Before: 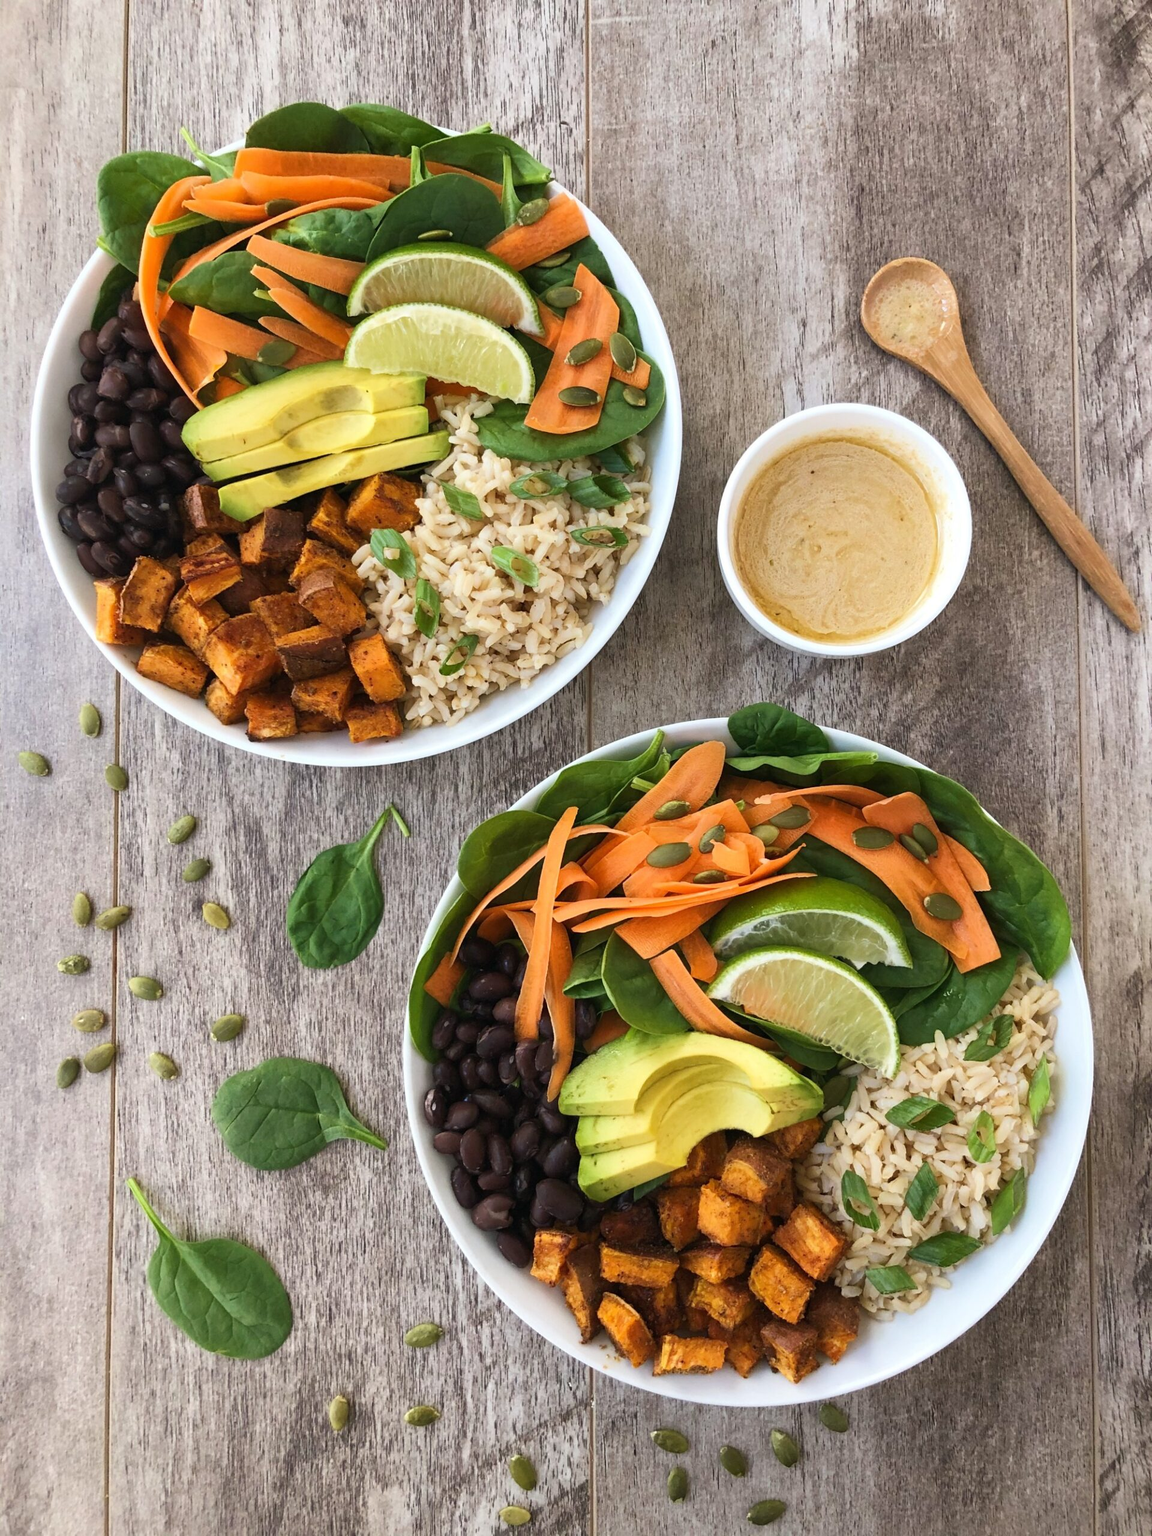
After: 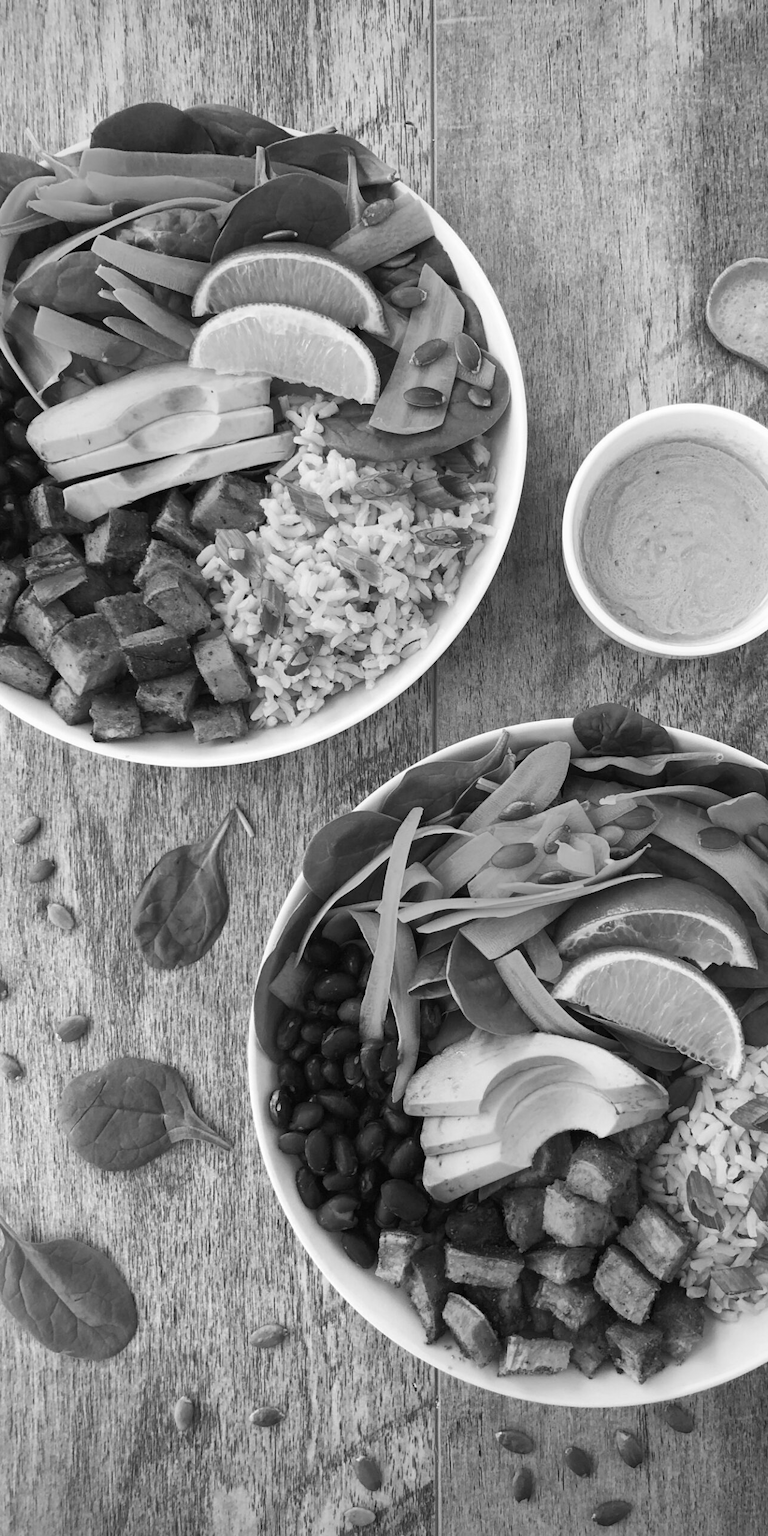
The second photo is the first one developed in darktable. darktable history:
exposure: exposure 0.178 EV, compensate exposure bias true, compensate highlight preservation false
monochrome: a 14.95, b -89.96
vignetting: fall-off start 100%, brightness -0.282, width/height ratio 1.31
crop and rotate: left 13.537%, right 19.796%
